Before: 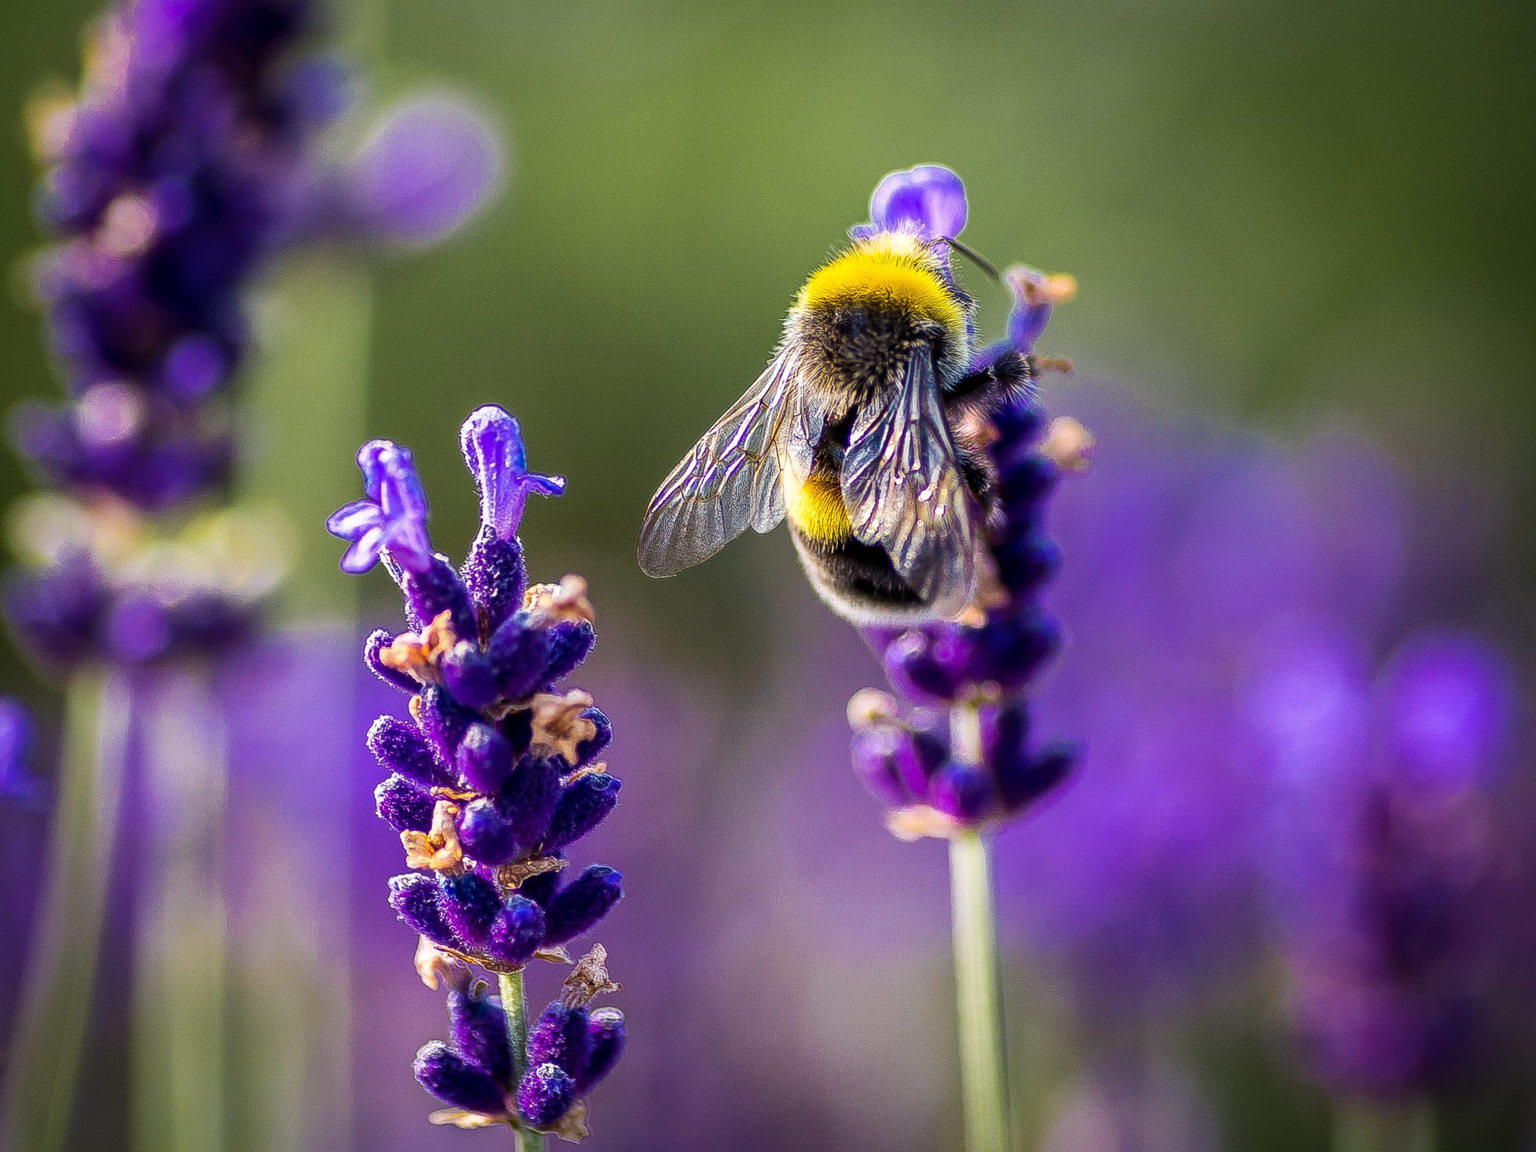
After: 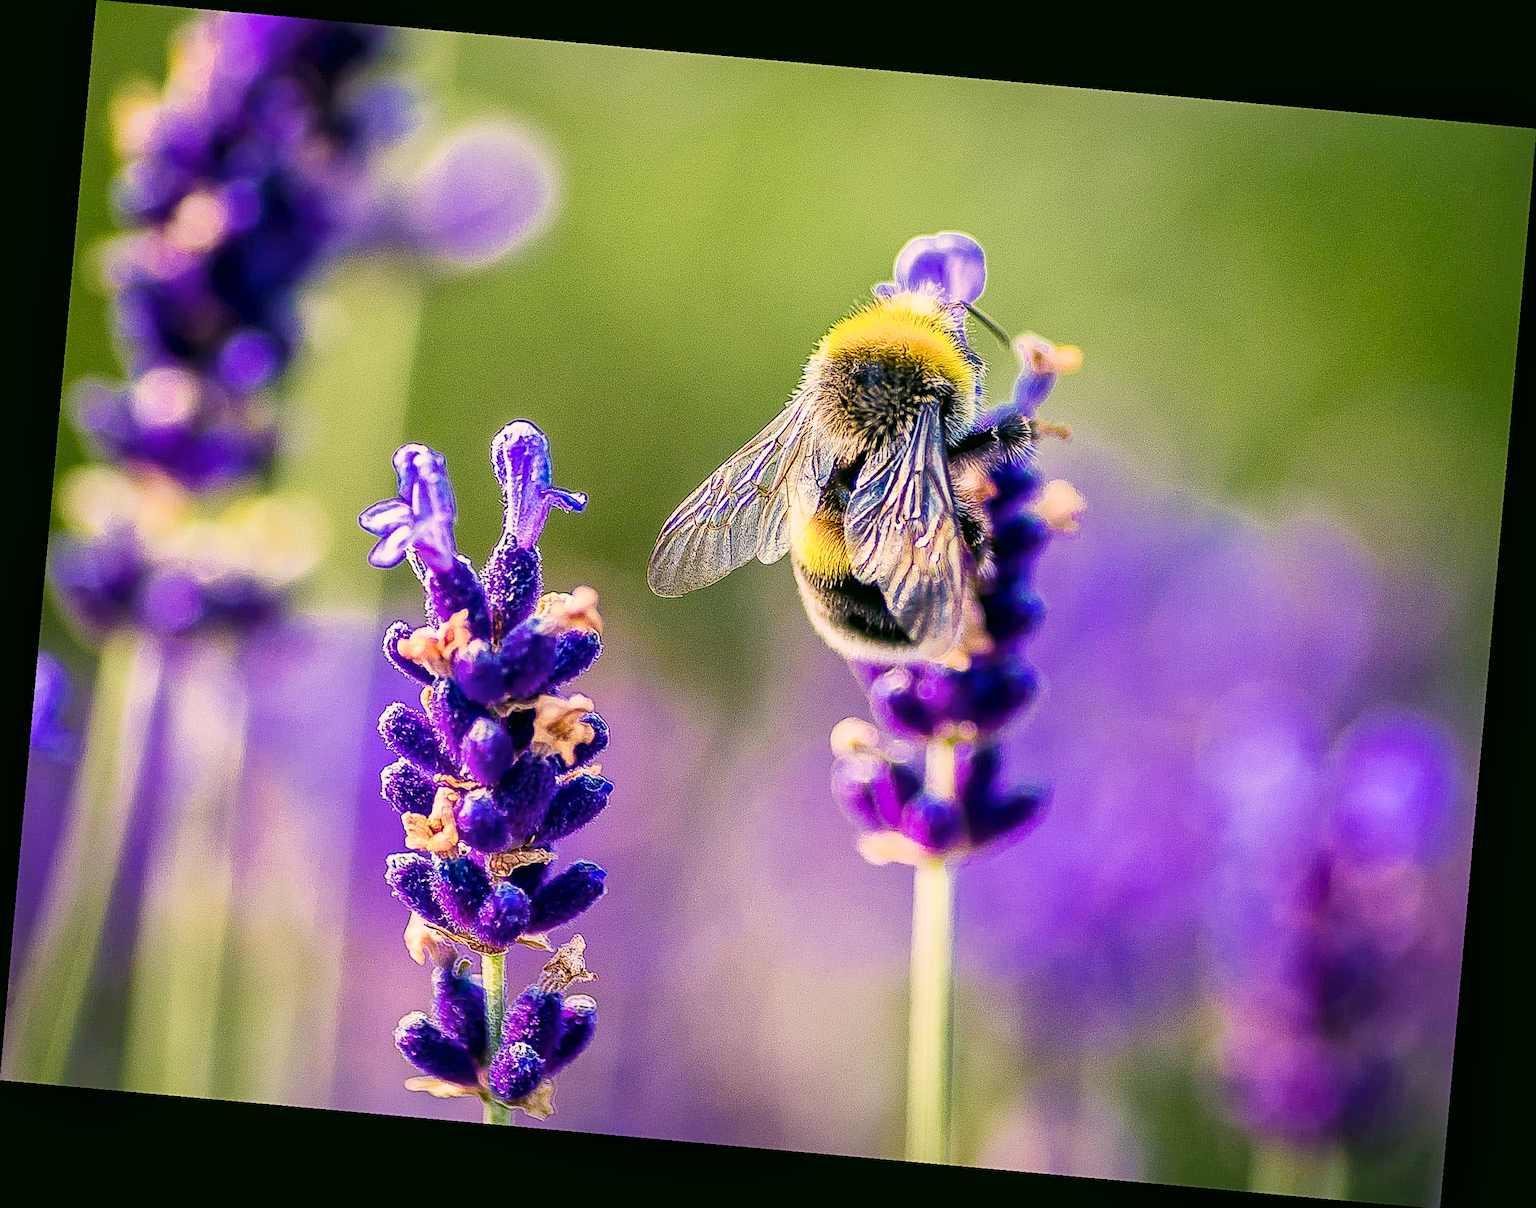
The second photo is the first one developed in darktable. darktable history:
sharpen: radius 2.543, amount 0.636
local contrast: mode bilateral grid, contrast 20, coarseness 50, detail 140%, midtone range 0.2
color balance rgb: shadows lift › chroma 2%, shadows lift › hue 219.6°, power › hue 313.2°, highlights gain › chroma 3%, highlights gain › hue 75.6°, global offset › luminance 0.5%, perceptual saturation grading › global saturation 15.33%, perceptual saturation grading › highlights -19.33%, perceptual saturation grading › shadows 20%, global vibrance 20%
color correction: highlights a* 4.02, highlights b* 4.98, shadows a* -7.55, shadows b* 4.98
rotate and perspective: rotation 5.12°, automatic cropping off
filmic rgb: black relative exposure -16 EV, white relative exposure 6.92 EV, hardness 4.7
exposure: black level correction 0, exposure 1.2 EV, compensate highlight preservation false
shadows and highlights: shadows 25, highlights -25
